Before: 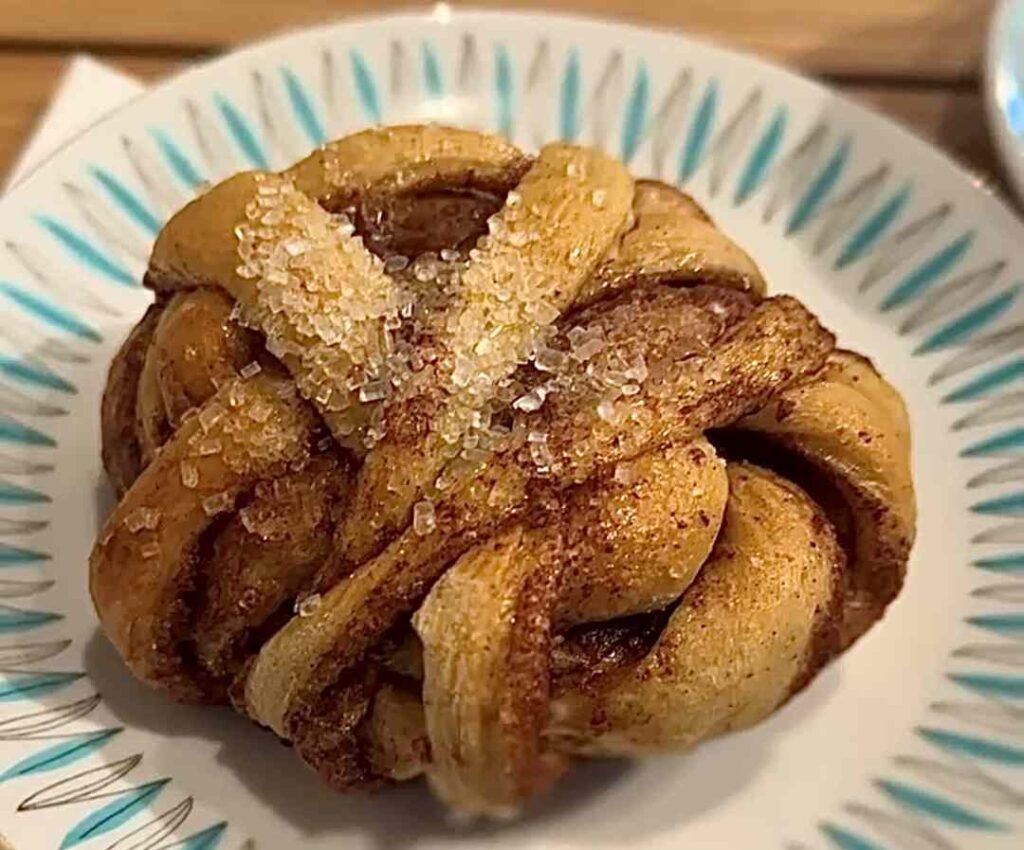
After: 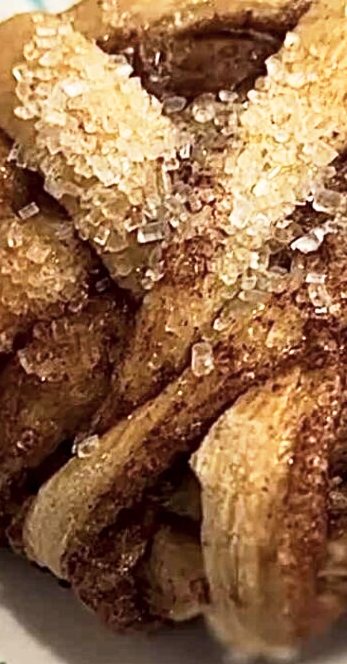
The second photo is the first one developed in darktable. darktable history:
crop and rotate: left 21.727%, top 18.766%, right 44.375%, bottom 3%
contrast brightness saturation: contrast 0.096, saturation -0.287
base curve: curves: ch0 [(0, 0) (0.005, 0.002) (0.193, 0.295) (0.399, 0.664) (0.75, 0.928) (1, 1)], preserve colors none
